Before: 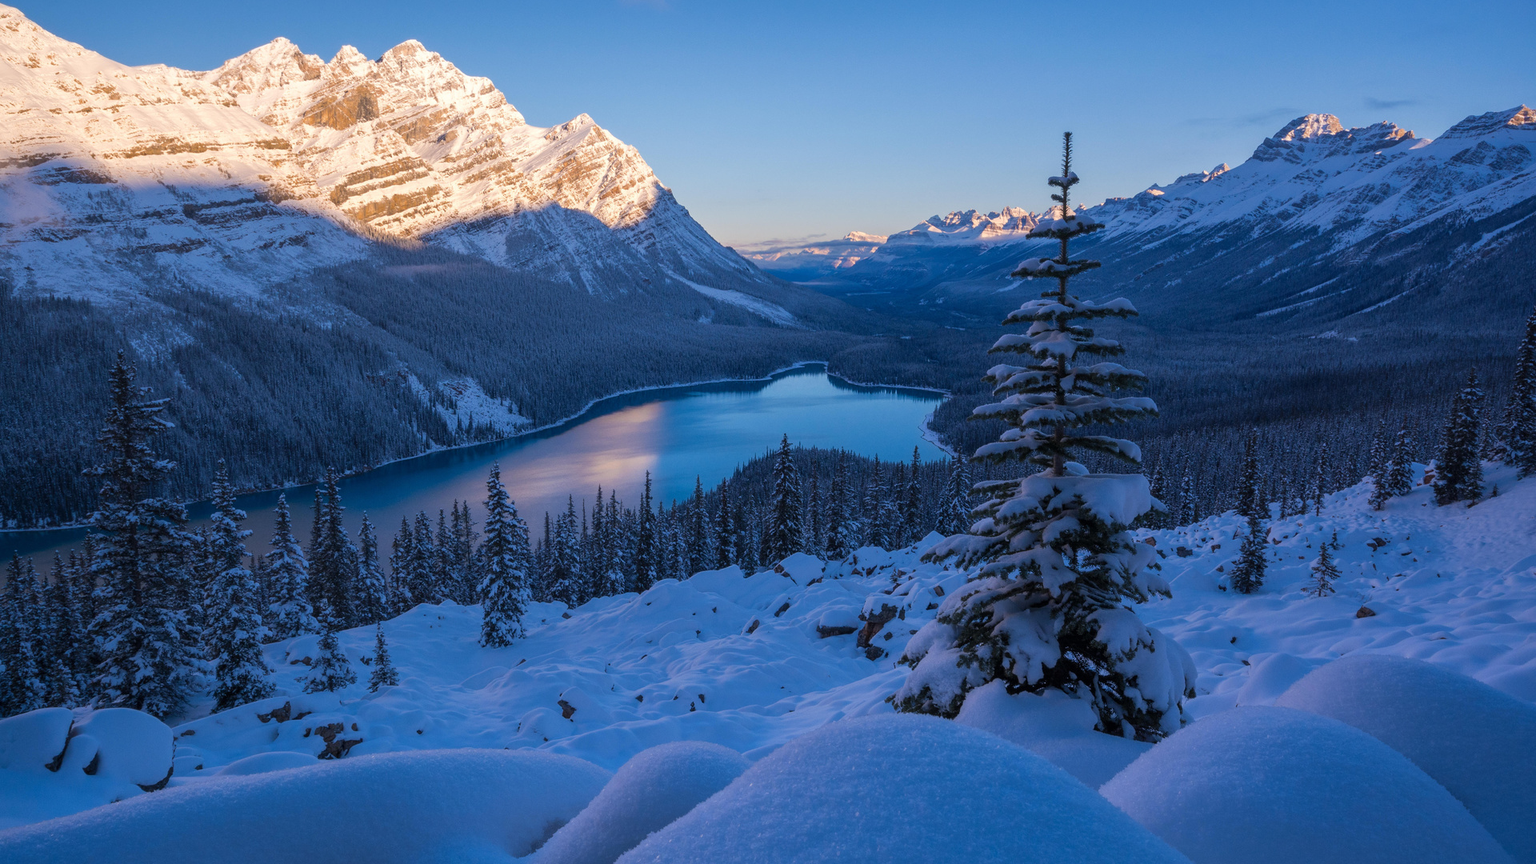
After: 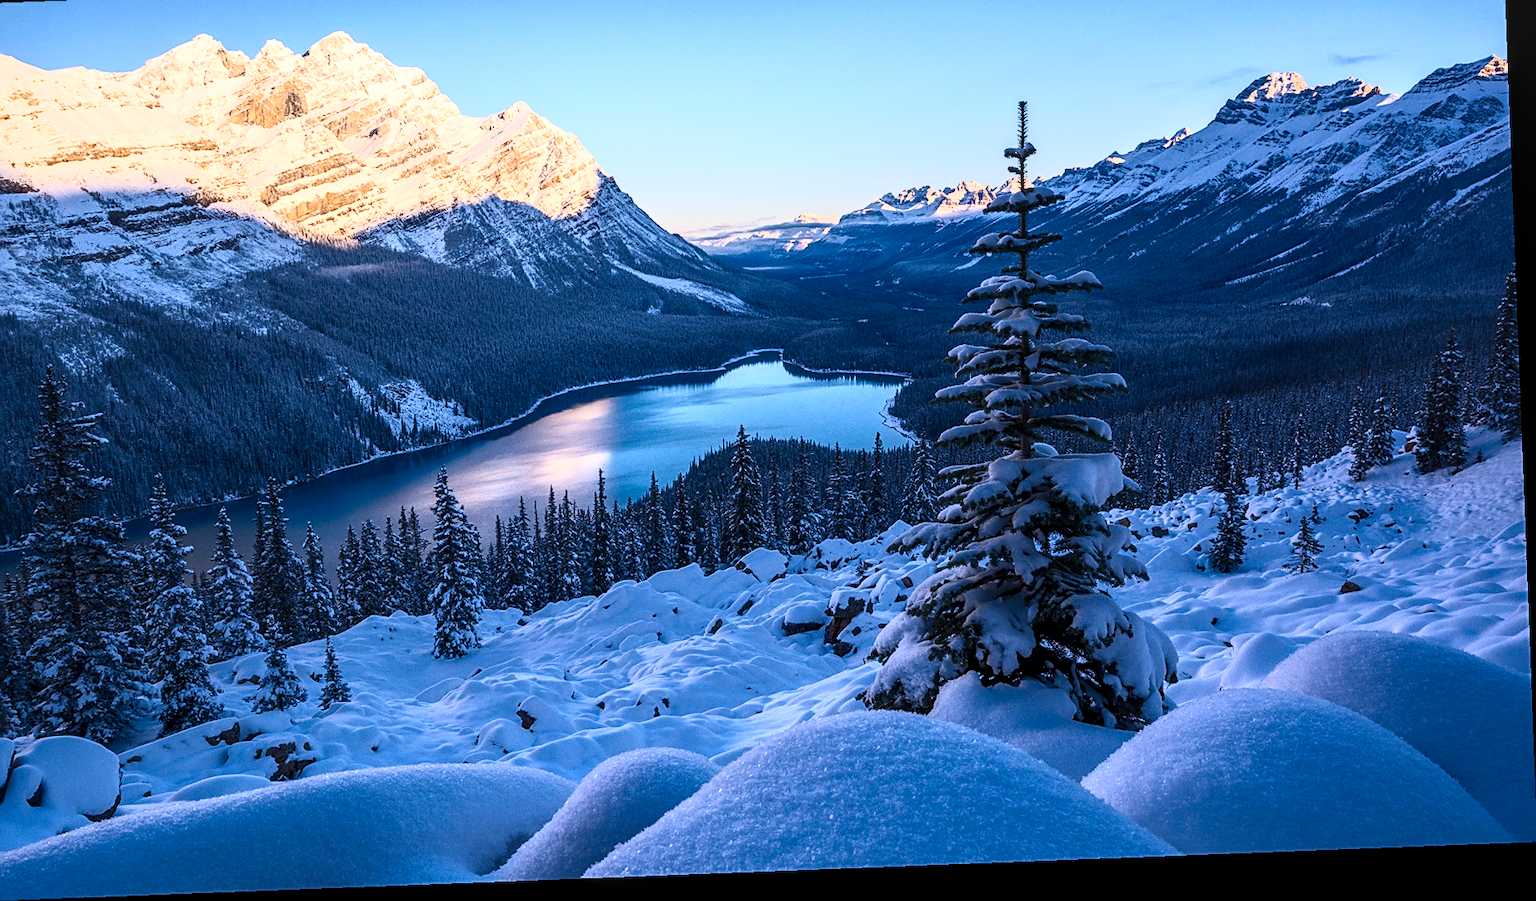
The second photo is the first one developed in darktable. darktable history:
crop and rotate: angle 2.2°, left 5.513%, top 5.714%
local contrast: detail 130%
contrast brightness saturation: contrast 0.615, brightness 0.332, saturation 0.142
sharpen: on, module defaults
